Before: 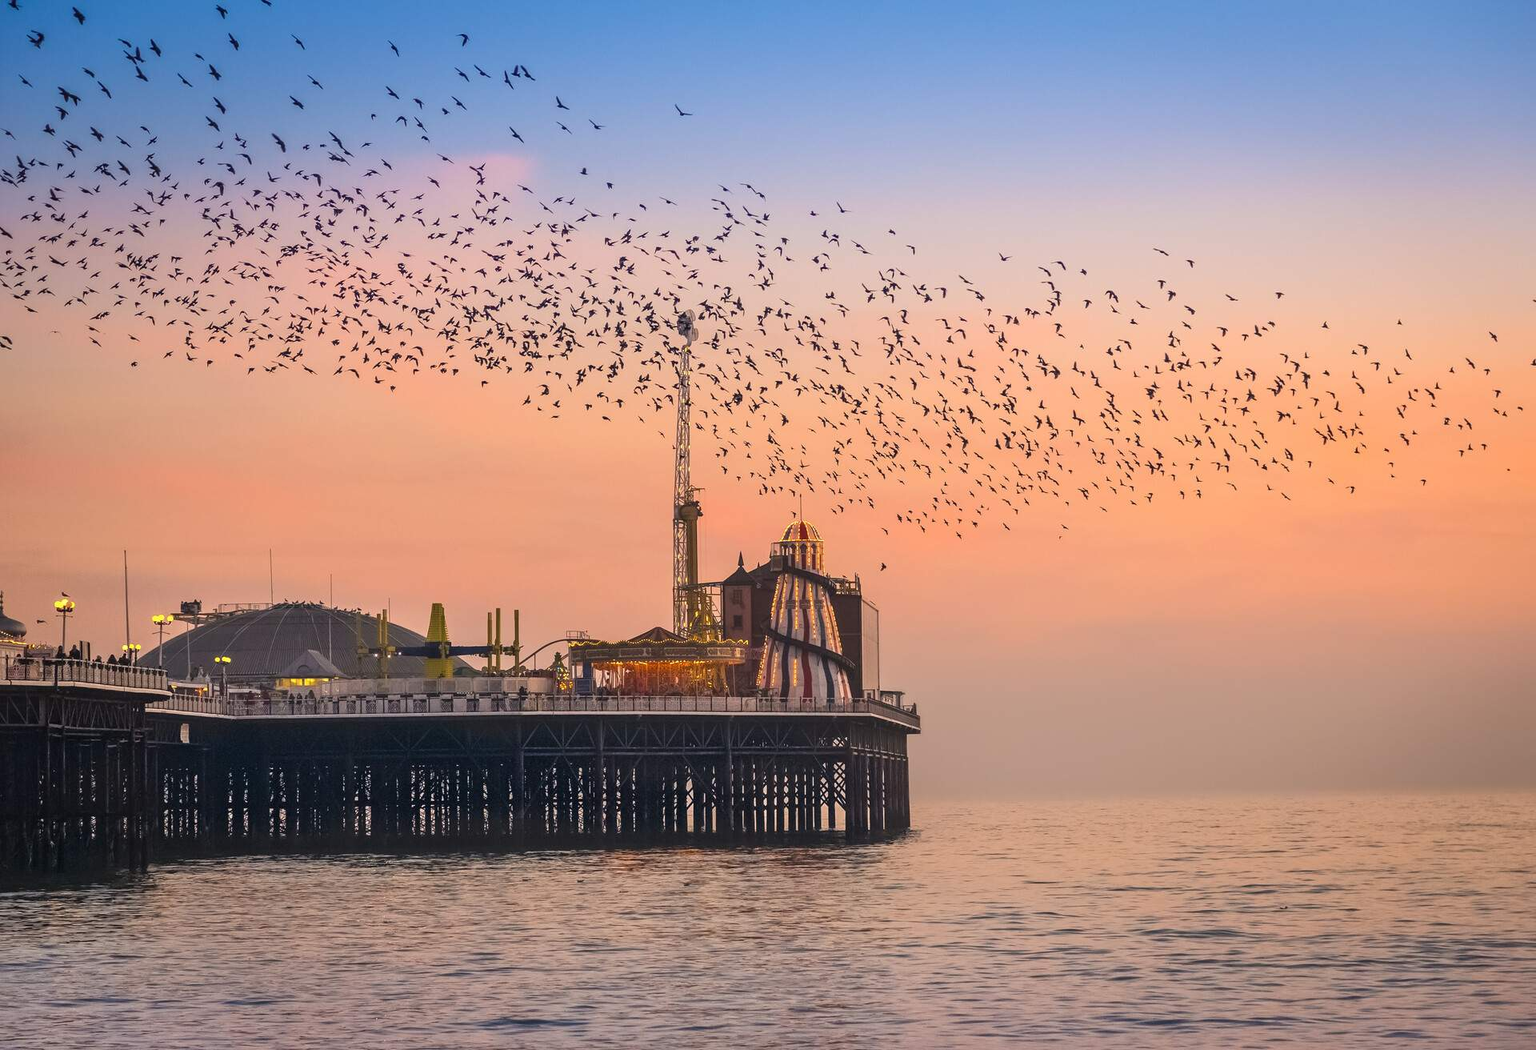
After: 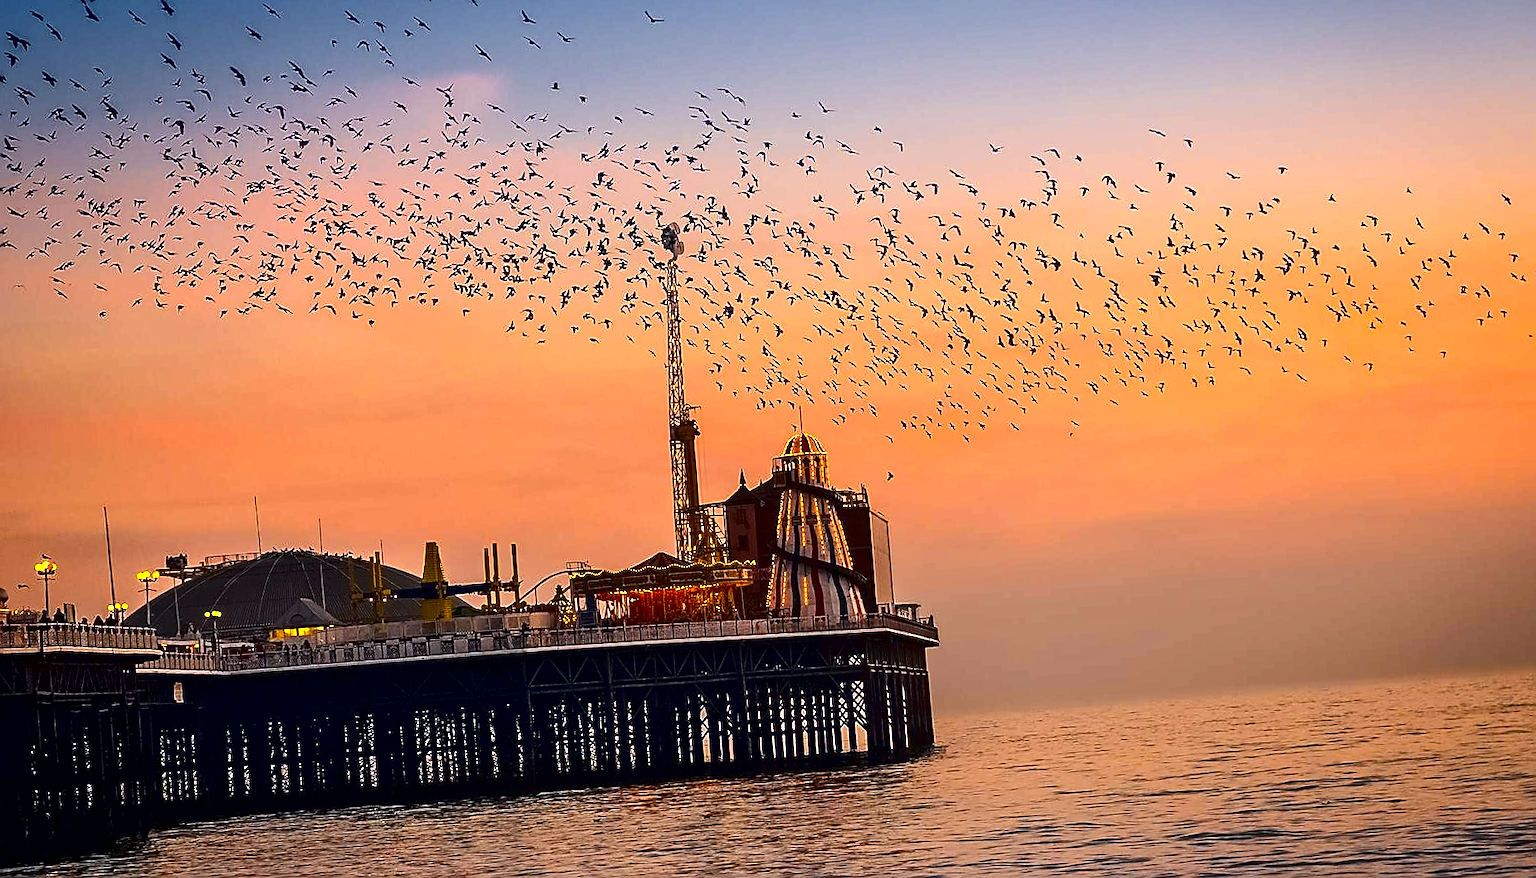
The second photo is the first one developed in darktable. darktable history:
exposure: black level correction 0.01, exposure 0.011 EV, compensate highlight preservation false
crop and rotate: top 5.609%, bottom 5.609%
sharpen: radius 1.4, amount 1.25, threshold 0.7
local contrast: mode bilateral grid, contrast 20, coarseness 50, detail 120%, midtone range 0.2
rotate and perspective: rotation -3.52°, crop left 0.036, crop right 0.964, crop top 0.081, crop bottom 0.919
color zones: curves: ch0 [(0, 0.511) (0.143, 0.531) (0.286, 0.56) (0.429, 0.5) (0.571, 0.5) (0.714, 0.5) (0.857, 0.5) (1, 0.5)]; ch1 [(0, 0.525) (0.143, 0.705) (0.286, 0.715) (0.429, 0.35) (0.571, 0.35) (0.714, 0.35) (0.857, 0.4) (1, 0.4)]; ch2 [(0, 0.572) (0.143, 0.512) (0.286, 0.473) (0.429, 0.45) (0.571, 0.5) (0.714, 0.5) (0.857, 0.518) (1, 0.518)]
contrast brightness saturation: contrast 0.19, brightness -0.24, saturation 0.11
